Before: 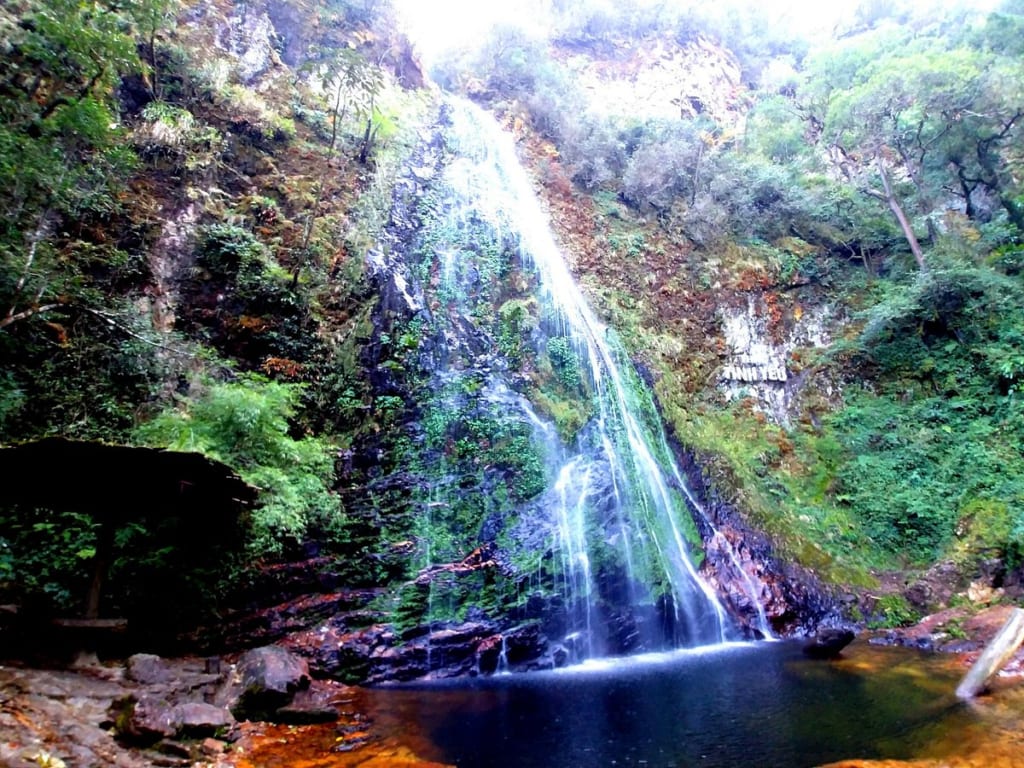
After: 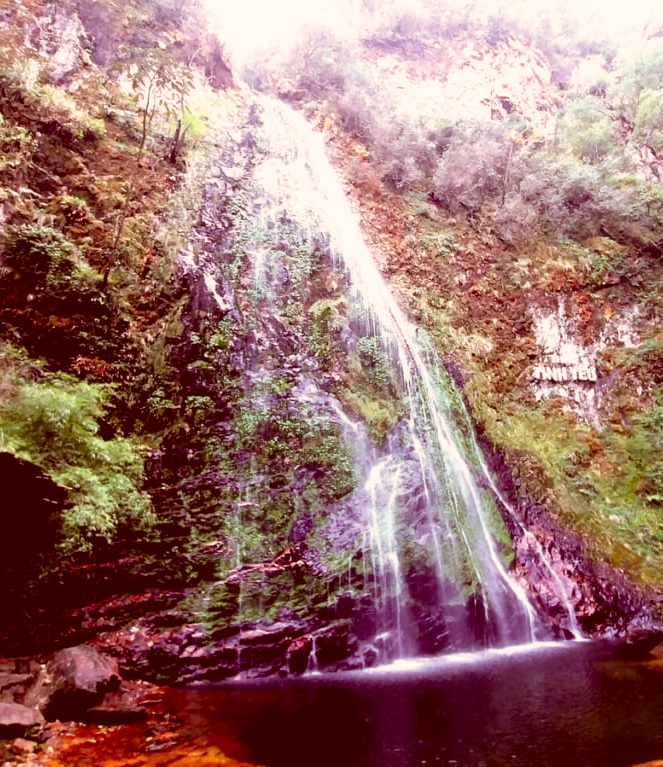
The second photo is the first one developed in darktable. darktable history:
crop and rotate: left 18.64%, right 16.52%
color correction: highlights a* 9.19, highlights b* 8.49, shadows a* 39.83, shadows b* 39.75, saturation 0.808
